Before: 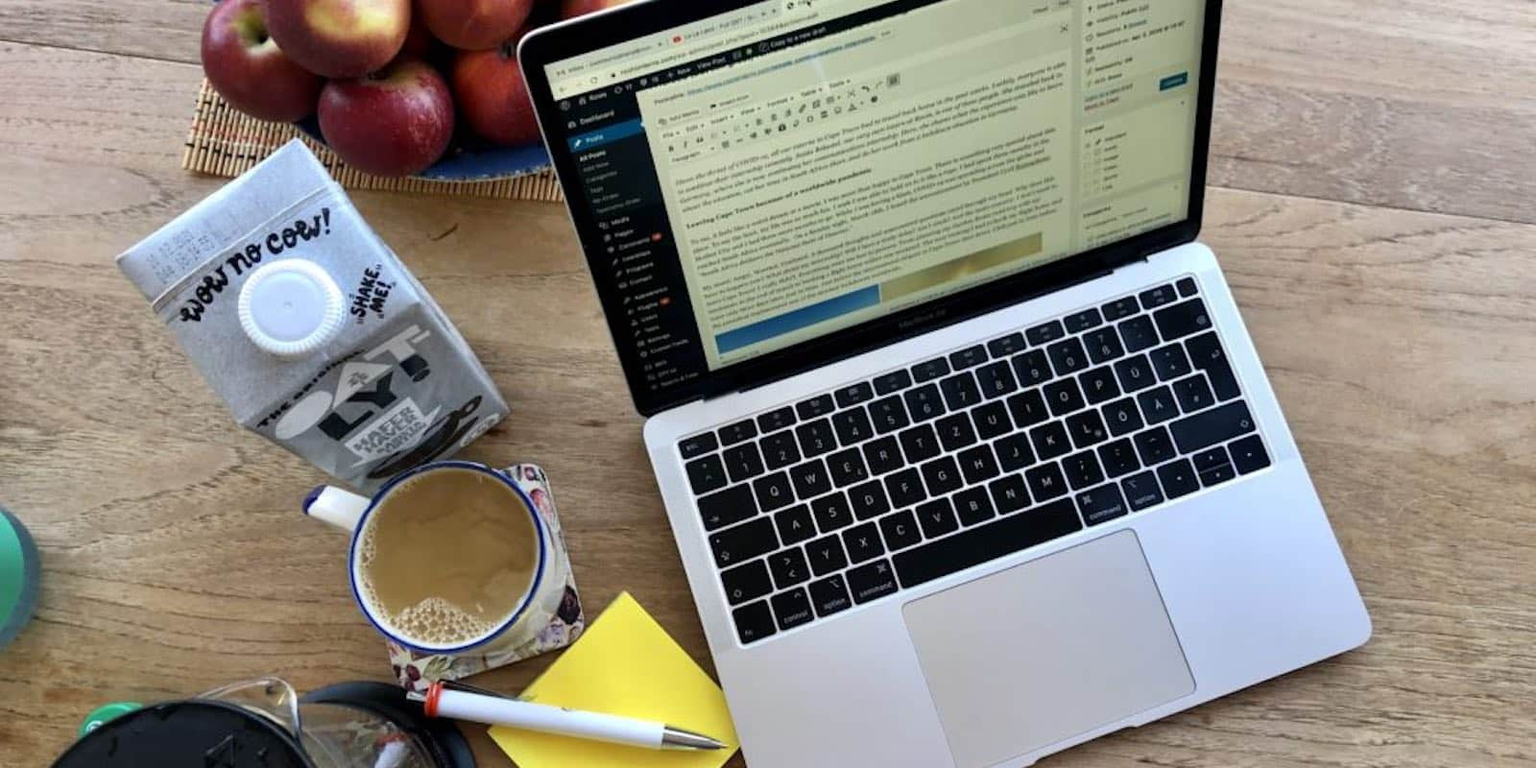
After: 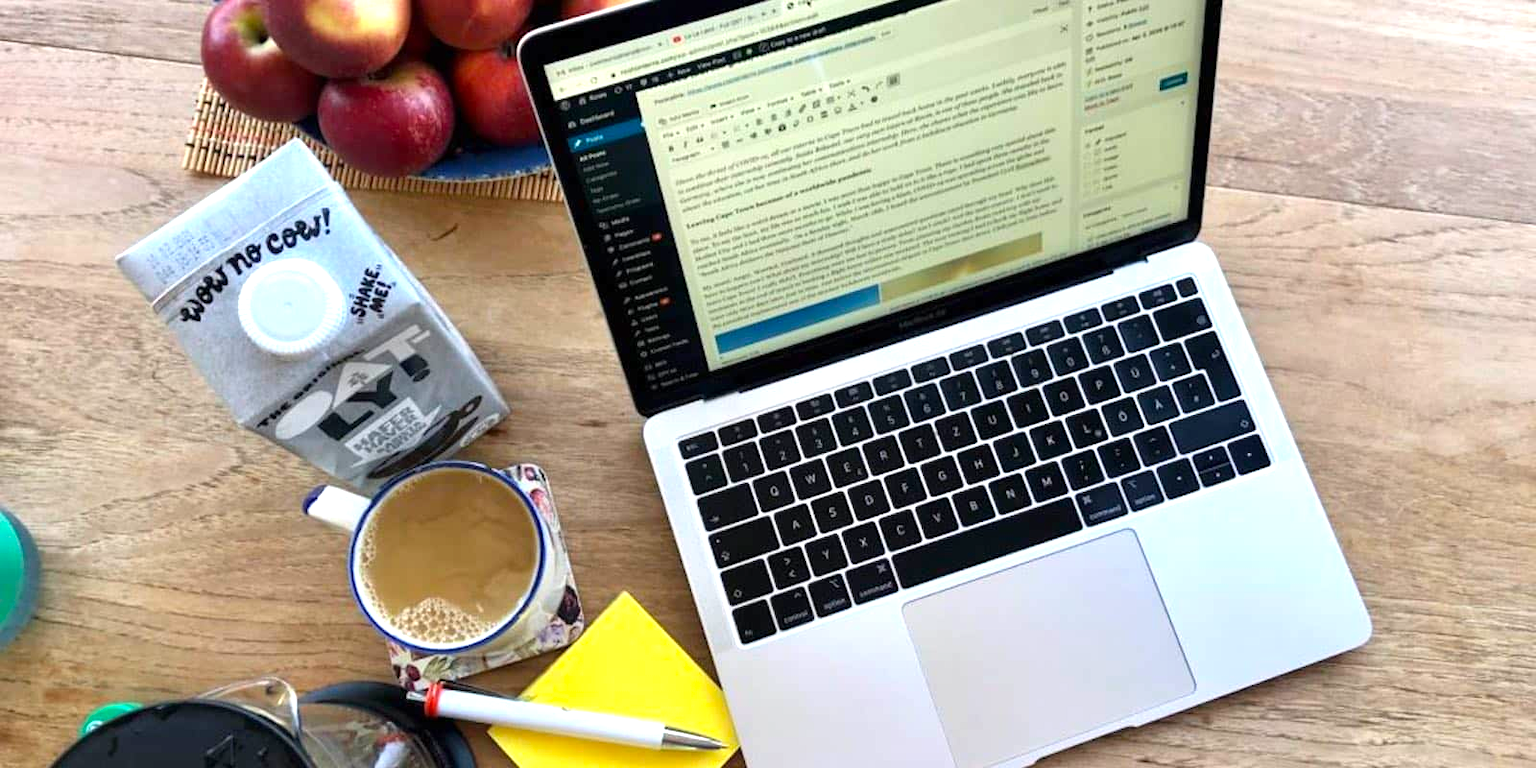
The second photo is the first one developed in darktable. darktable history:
exposure: exposure 0.655 EV, compensate exposure bias true, compensate highlight preservation false
